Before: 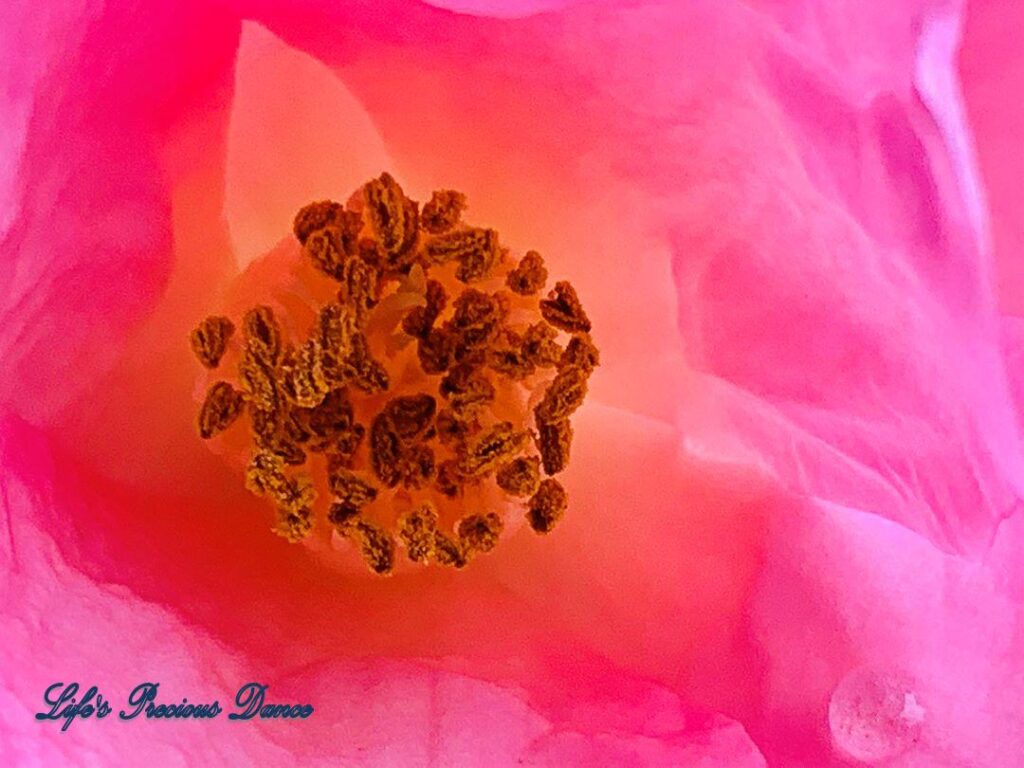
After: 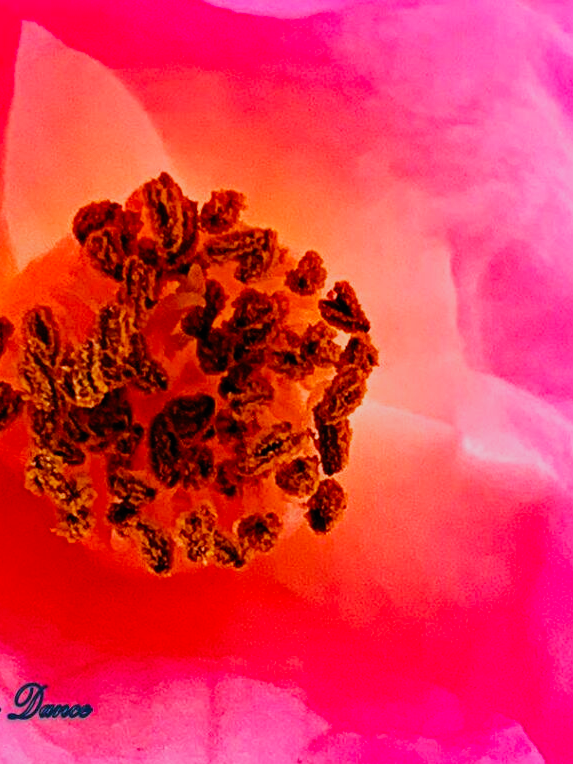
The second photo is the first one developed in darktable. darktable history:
filmic rgb: black relative exposure -6.43 EV, white relative exposure 2.43 EV, threshold 3 EV, hardness 5.27, latitude 0.1%, contrast 1.425, highlights saturation mix 2%, preserve chrominance no, color science v5 (2021), contrast in shadows safe, contrast in highlights safe, enable highlight reconstruction true
crop: left 21.674%, right 22.086%
